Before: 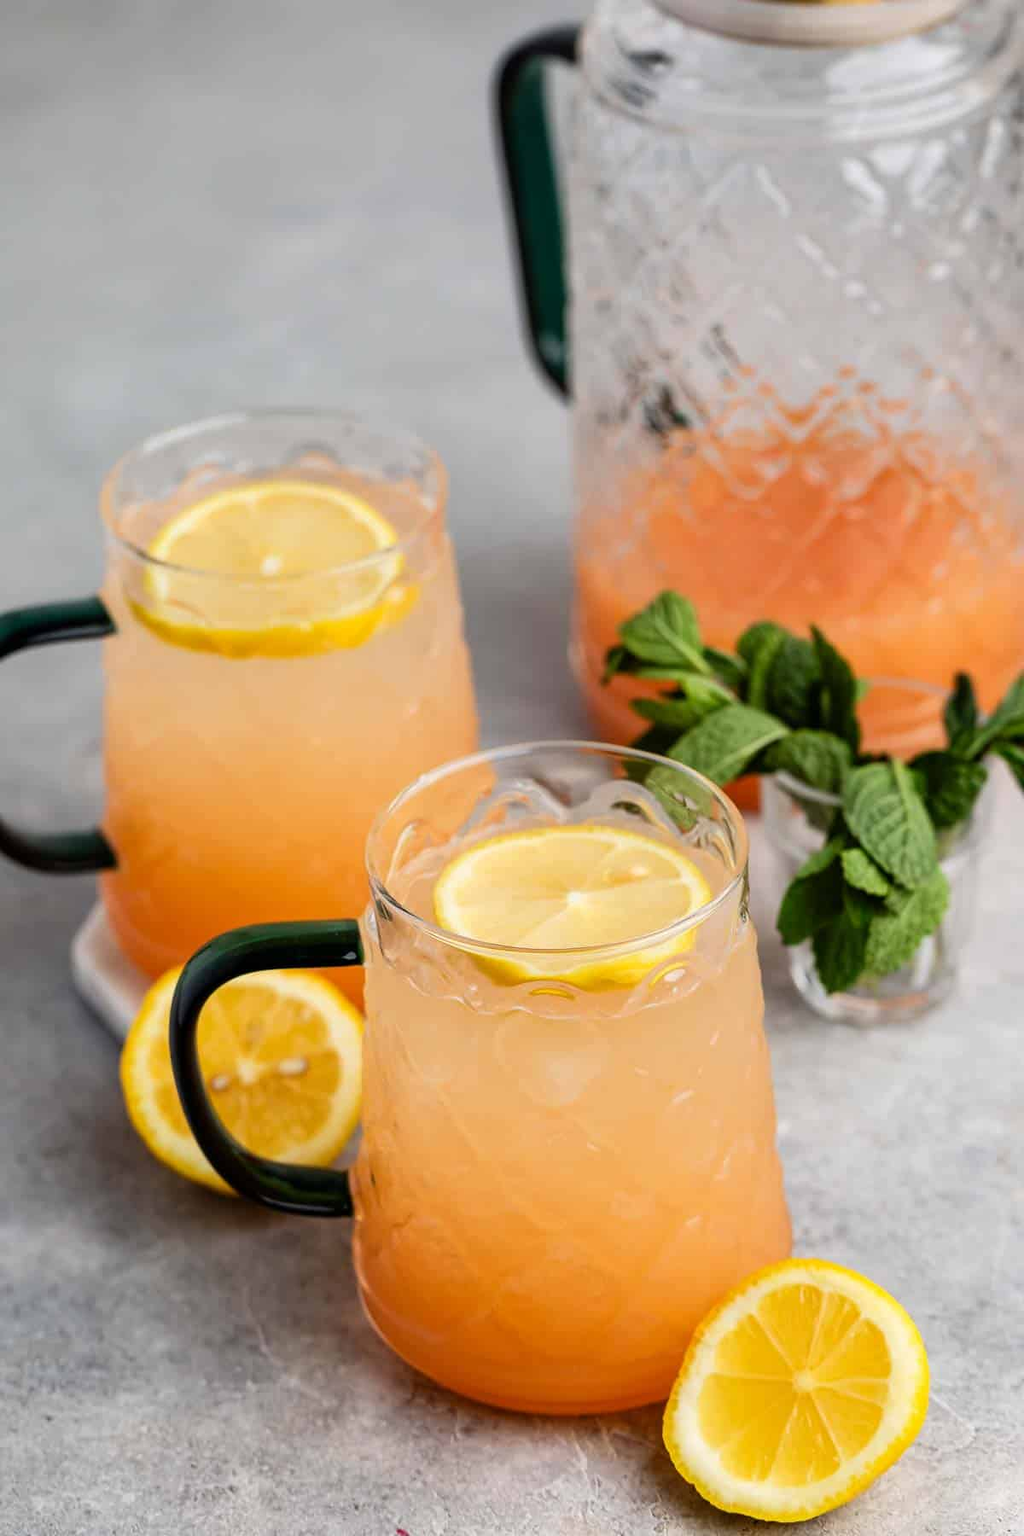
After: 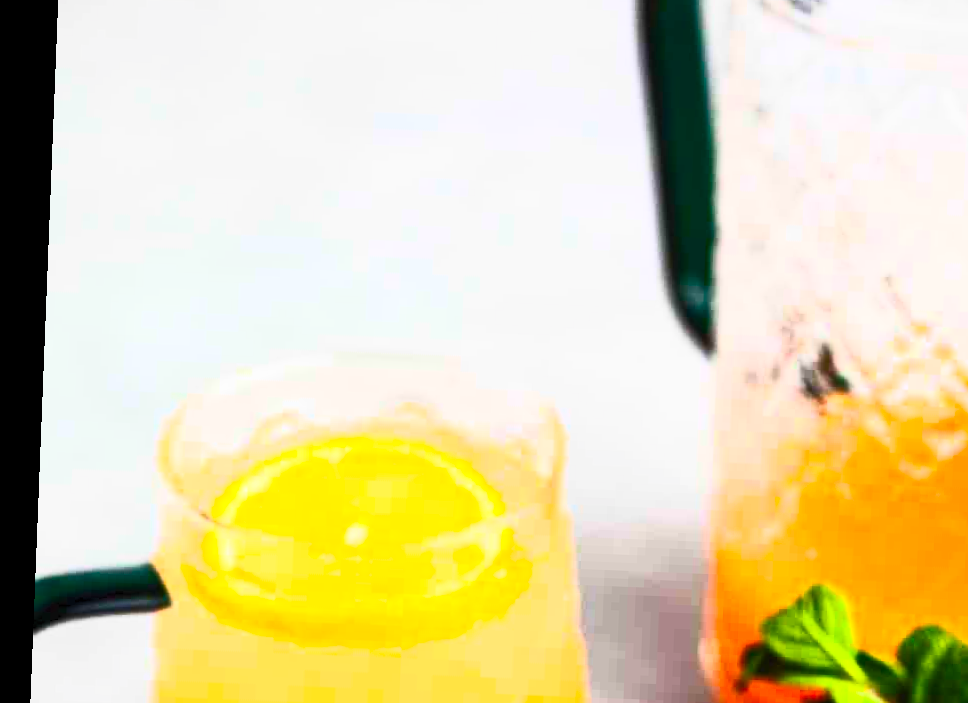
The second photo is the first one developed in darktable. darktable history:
crop: left 0.579%, top 7.627%, right 23.167%, bottom 54.275%
contrast brightness saturation: contrast 0.83, brightness 0.59, saturation 0.59
rotate and perspective: rotation 2.27°, automatic cropping off
color balance rgb: perceptual saturation grading › global saturation 30%, global vibrance 20%
